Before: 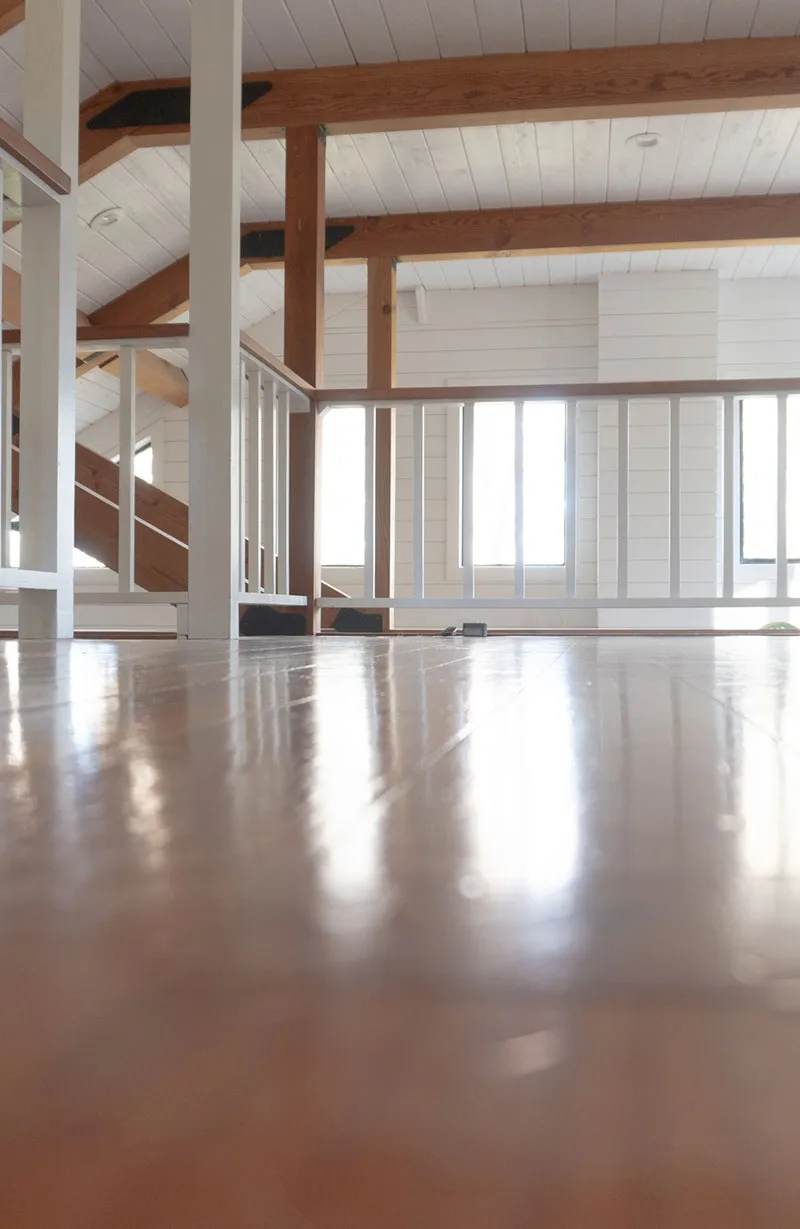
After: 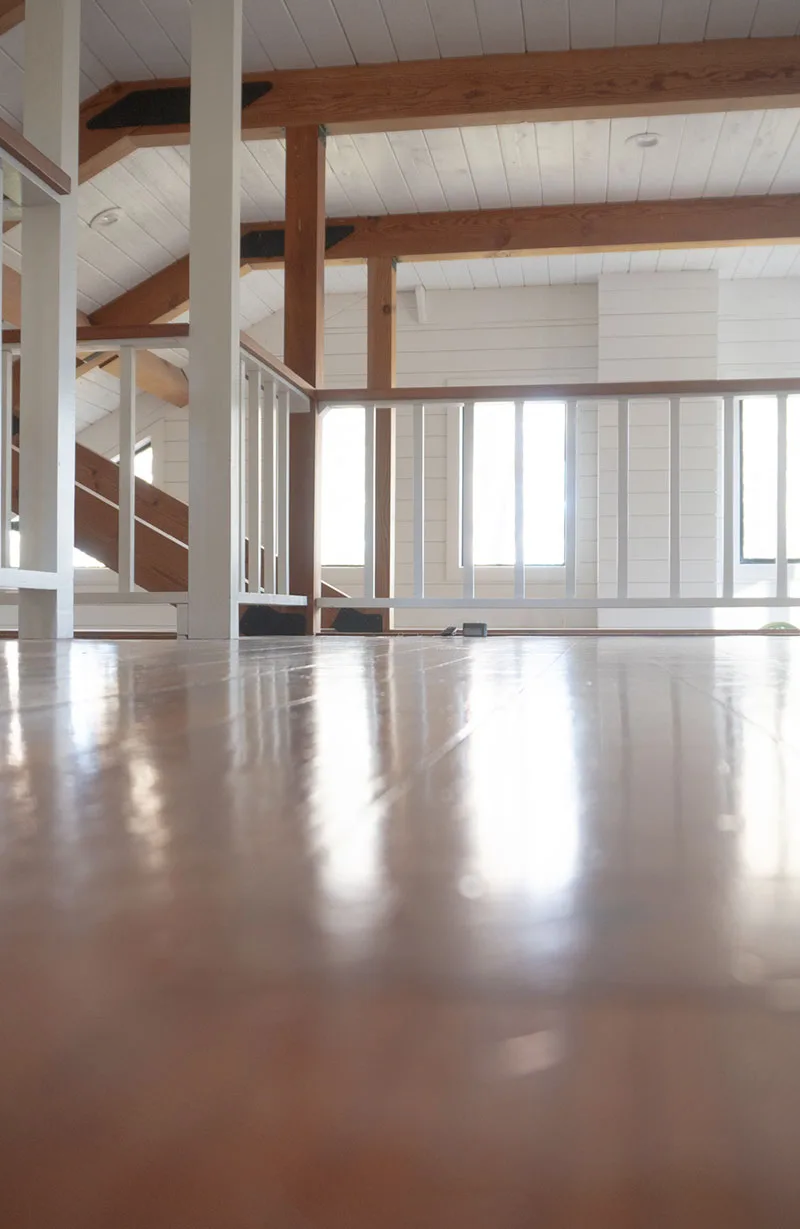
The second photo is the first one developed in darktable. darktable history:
vignetting: fall-off radius 61.21%, brightness -0.579, saturation -0.258, unbound false
